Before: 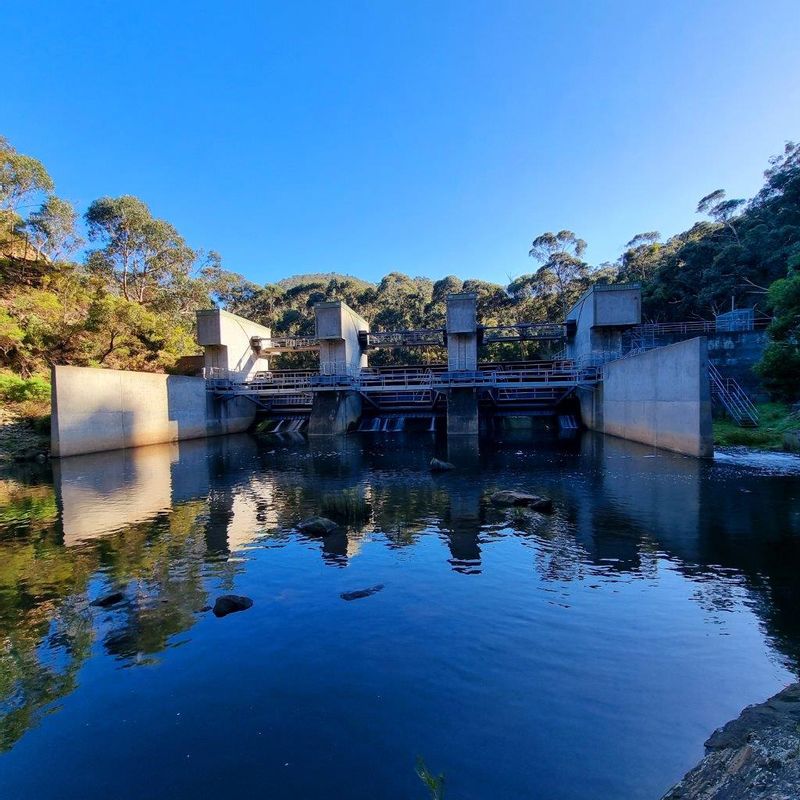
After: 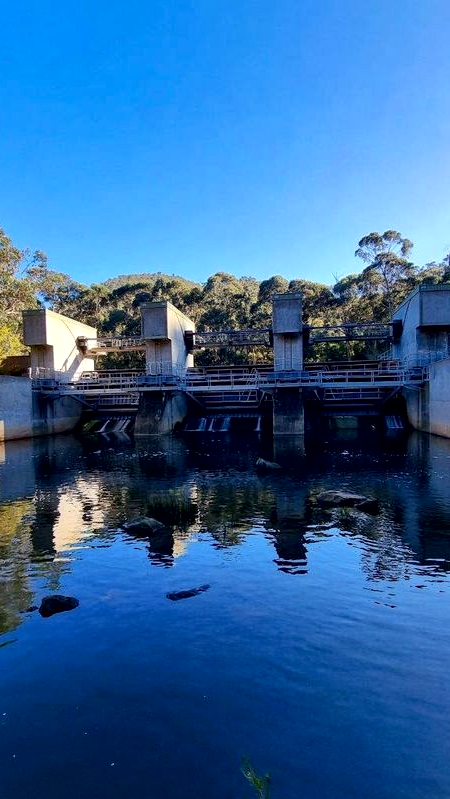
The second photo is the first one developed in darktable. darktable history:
crop: left 21.77%, right 21.976%, bottom 0.013%
haze removal: compatibility mode true, adaptive false
local contrast: mode bilateral grid, contrast 100, coarseness 100, detail 165%, midtone range 0.2
